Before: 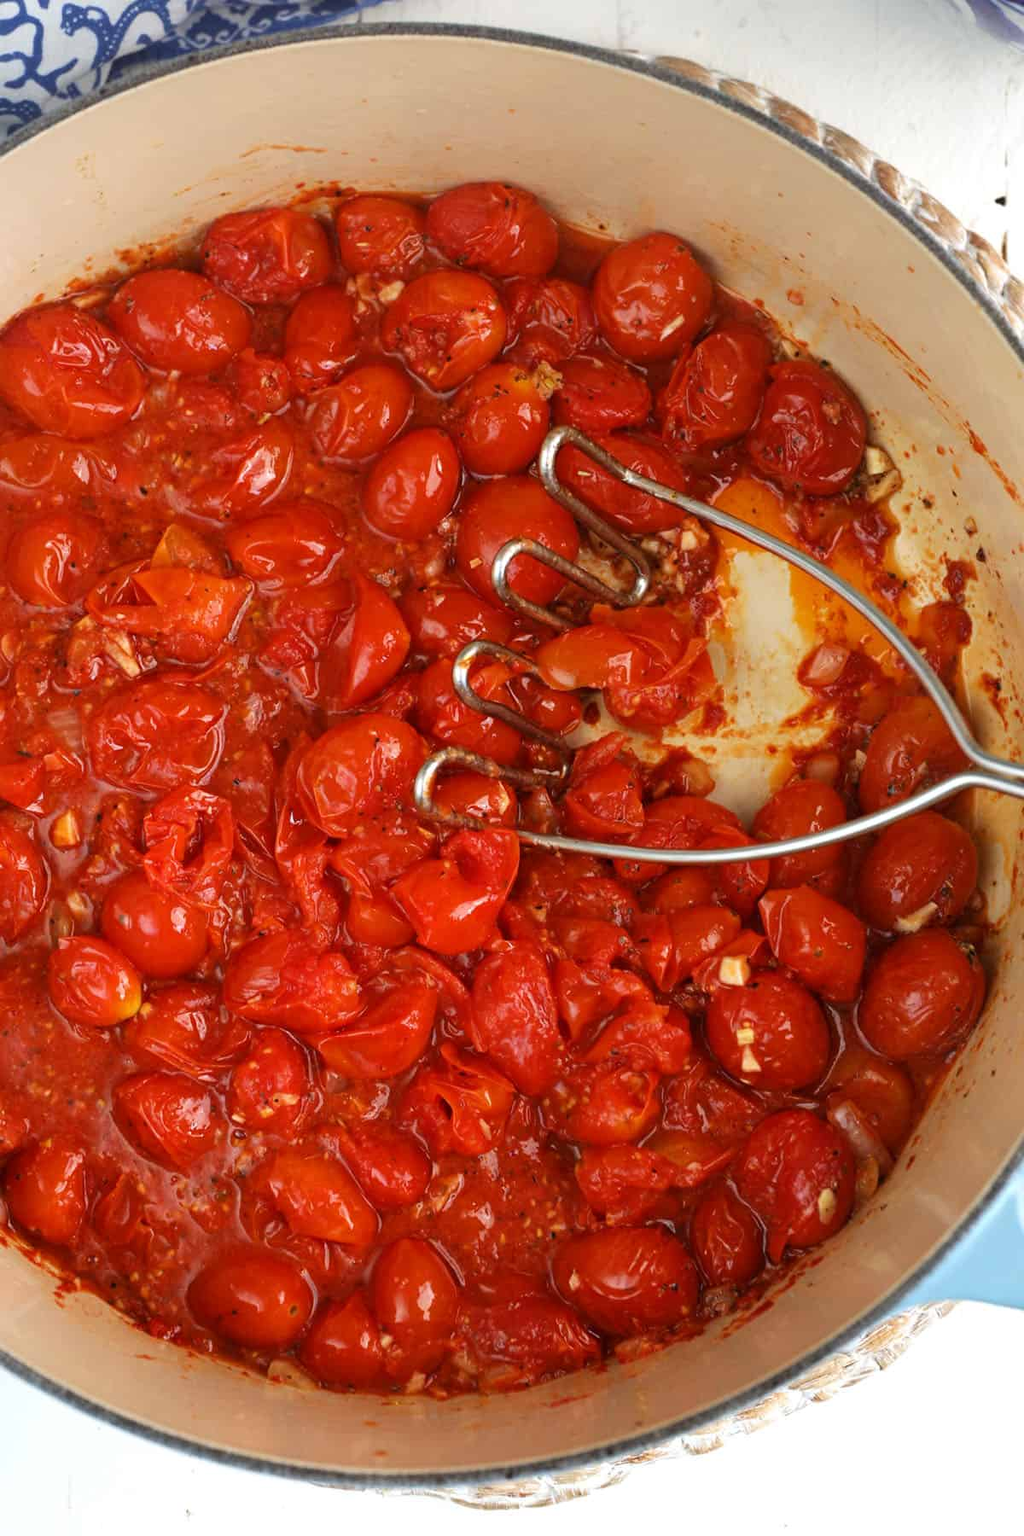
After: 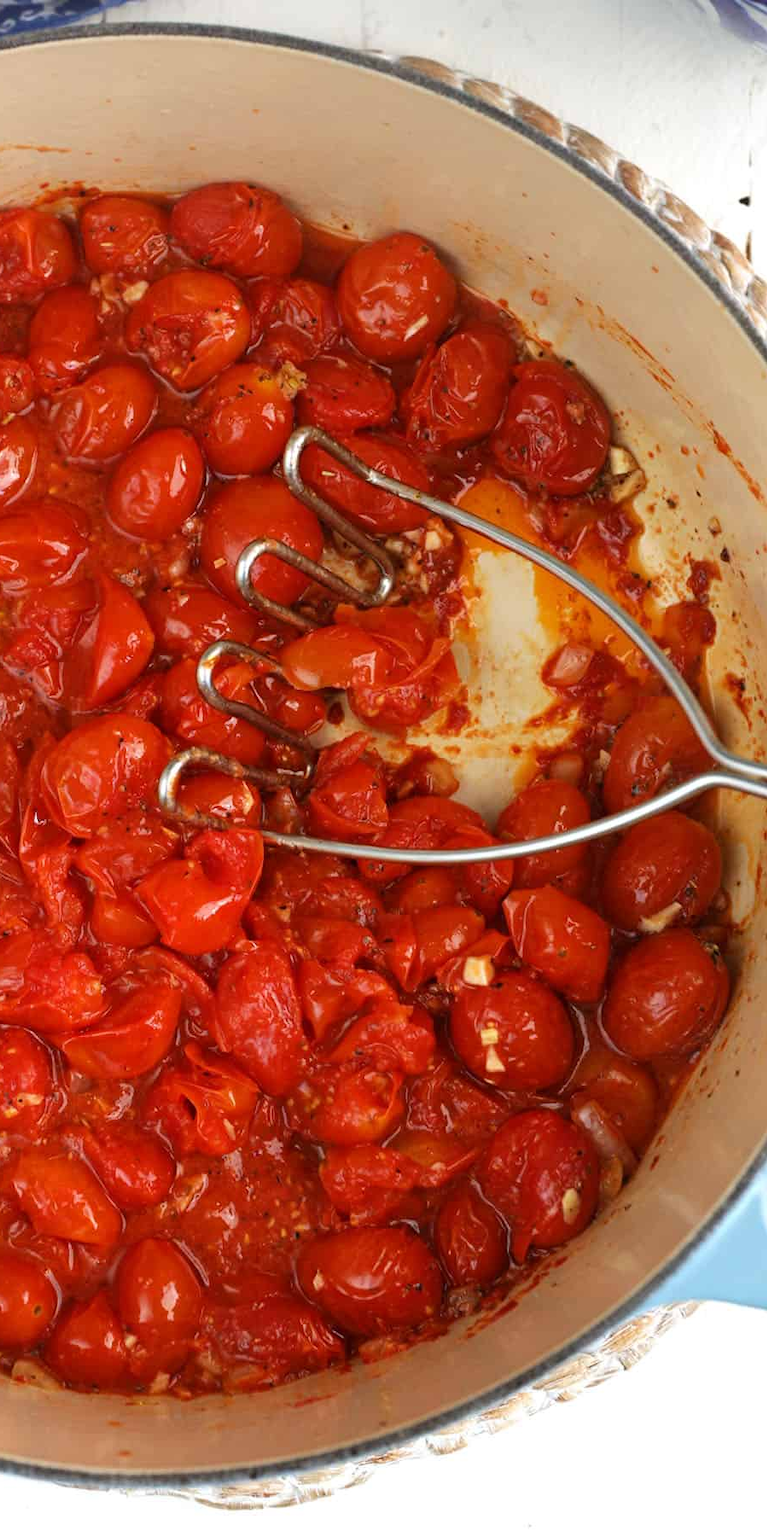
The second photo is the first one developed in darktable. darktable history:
crop and rotate: left 25.038%
